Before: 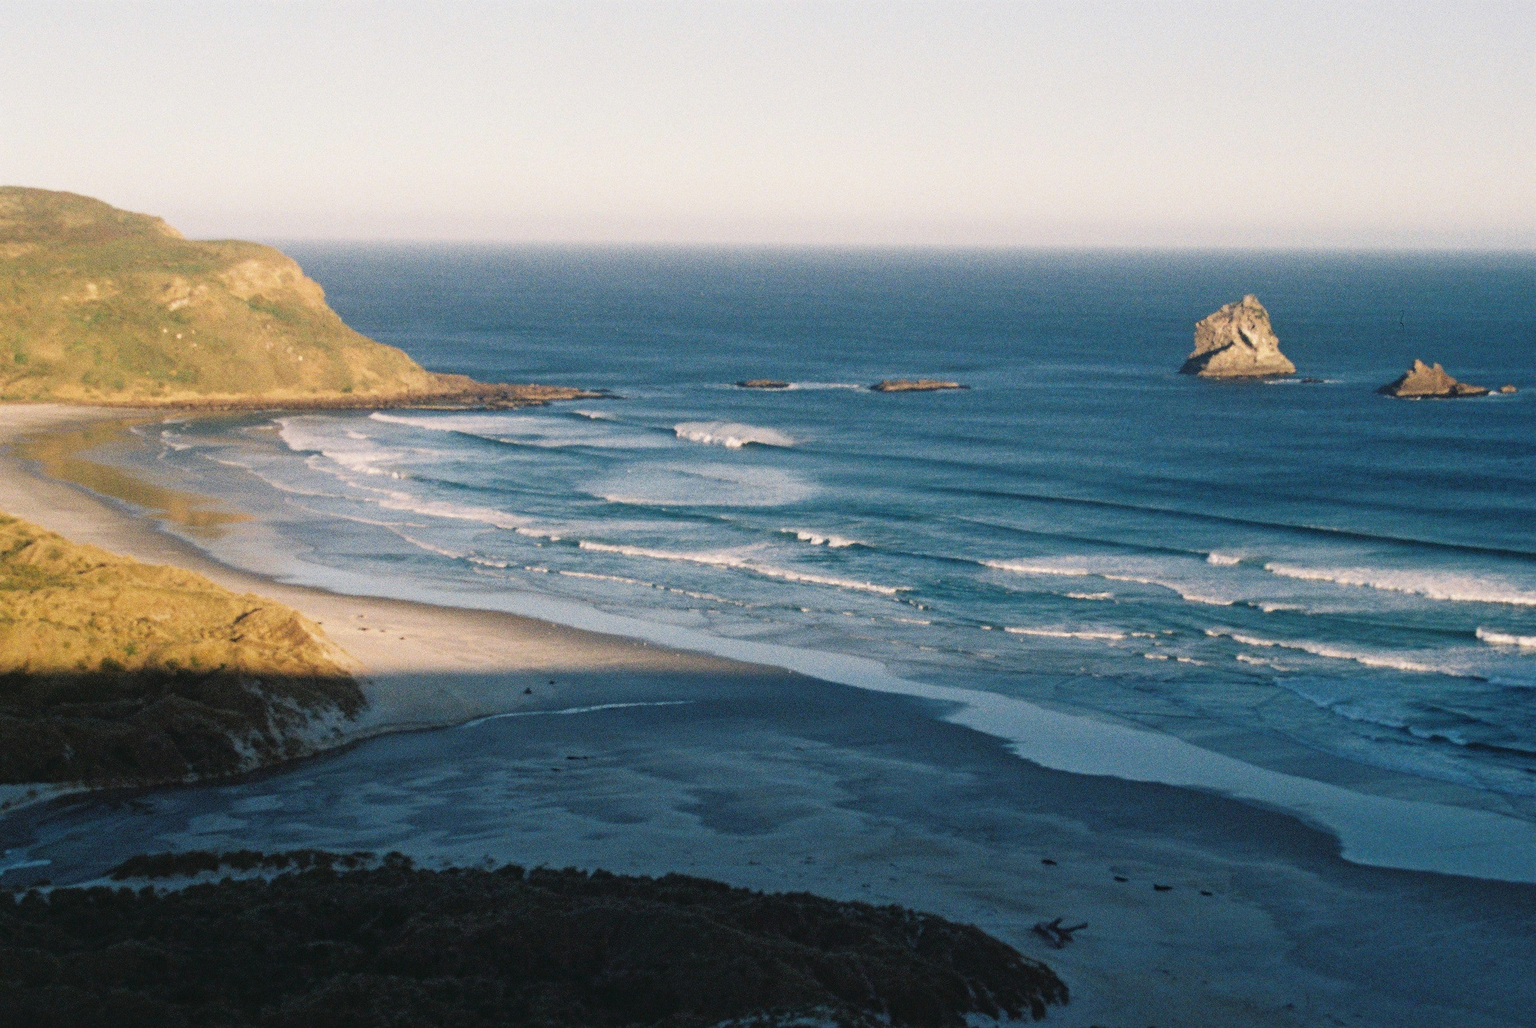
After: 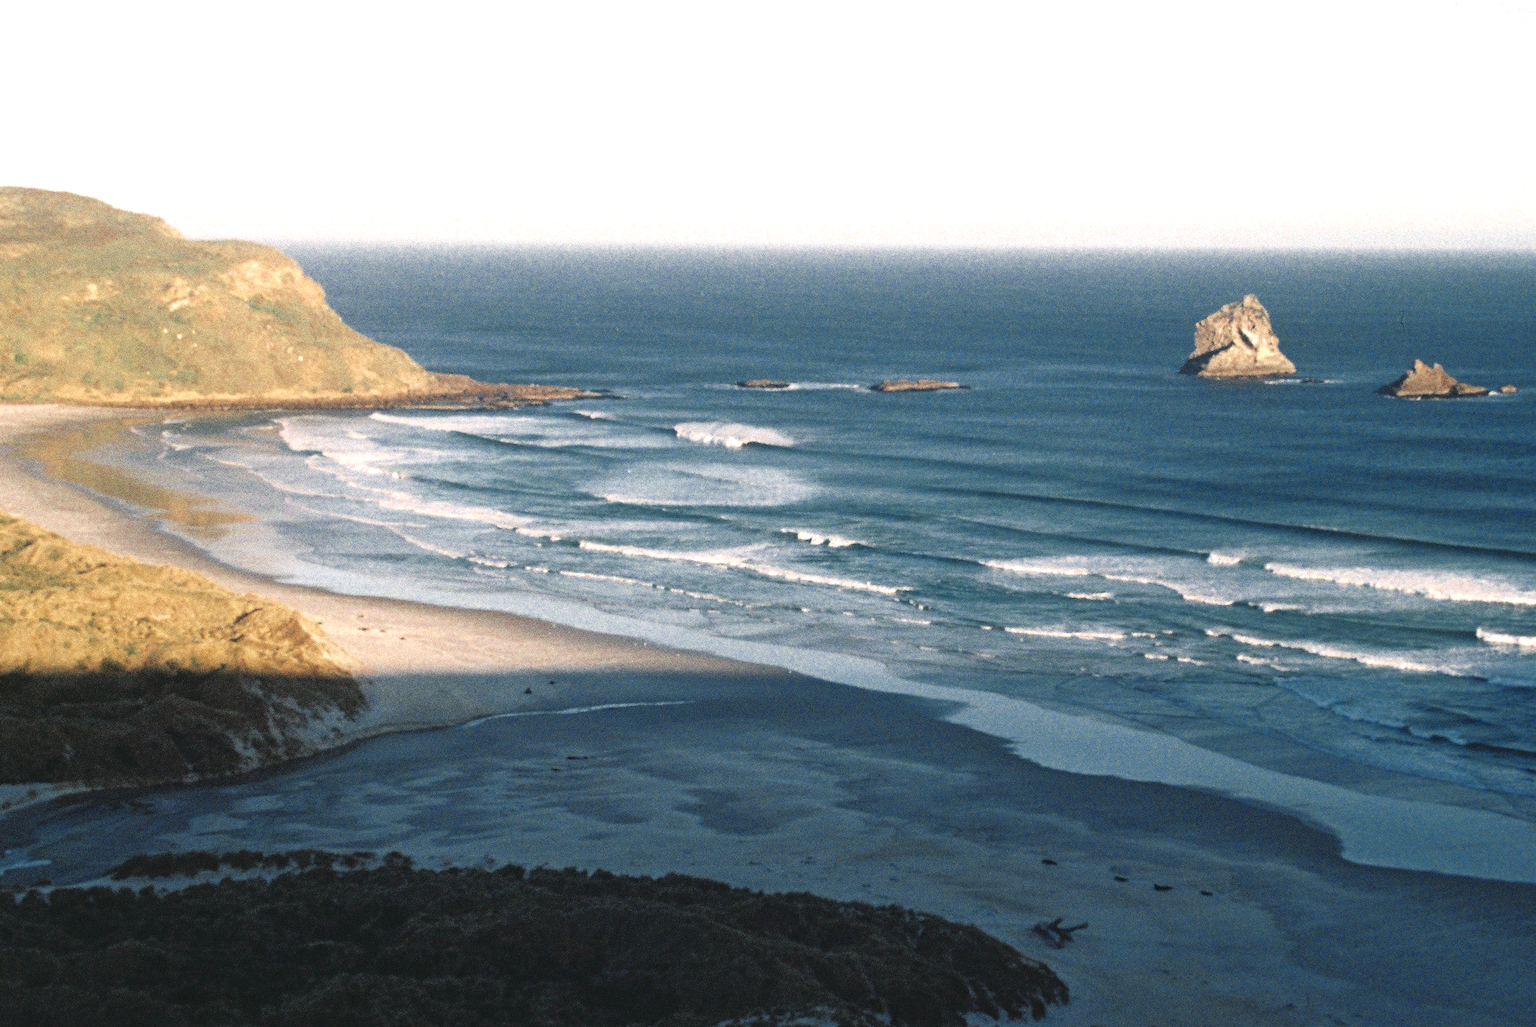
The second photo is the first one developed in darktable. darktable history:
color zones: curves: ch0 [(0, 0.5) (0.125, 0.4) (0.25, 0.5) (0.375, 0.4) (0.5, 0.4) (0.625, 0.35) (0.75, 0.35) (0.875, 0.5)]; ch1 [(0, 0.35) (0.125, 0.45) (0.25, 0.35) (0.375, 0.35) (0.5, 0.35) (0.625, 0.35) (0.75, 0.45) (0.875, 0.35)]; ch2 [(0, 0.6) (0.125, 0.5) (0.25, 0.5) (0.375, 0.6) (0.5, 0.6) (0.625, 0.5) (0.75, 0.5) (0.875, 0.5)]
exposure: exposure 0.641 EV, compensate highlight preservation false
